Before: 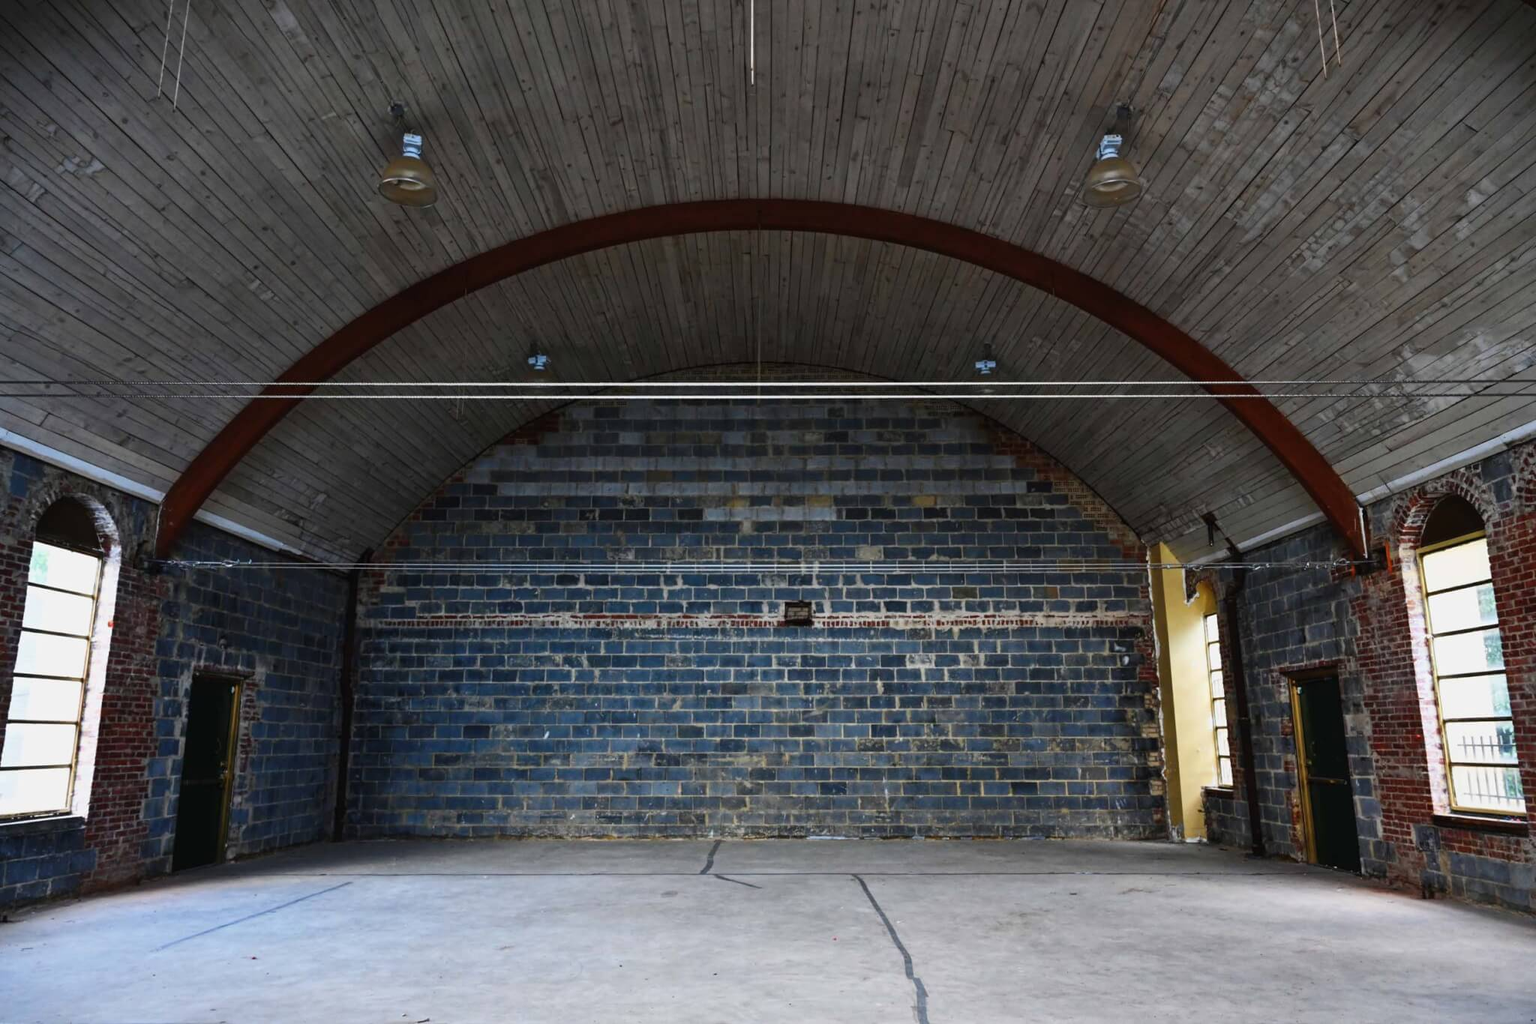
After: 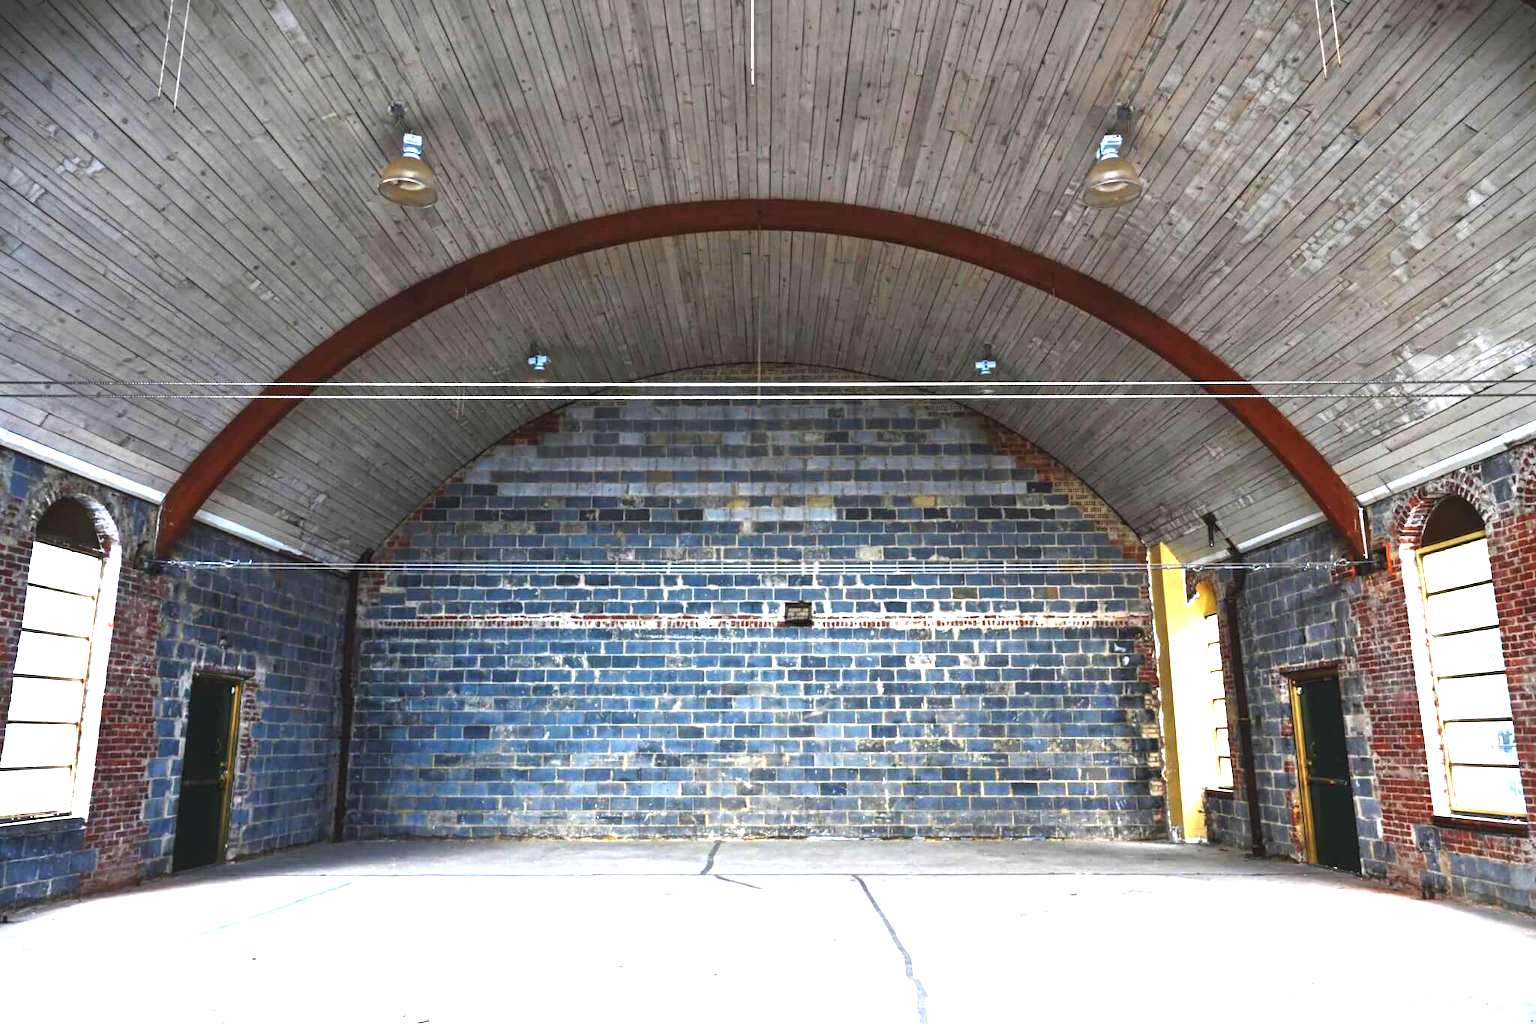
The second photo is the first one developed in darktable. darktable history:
exposure: black level correction 0, exposure 1.972 EV, compensate exposure bias true, compensate highlight preservation false
